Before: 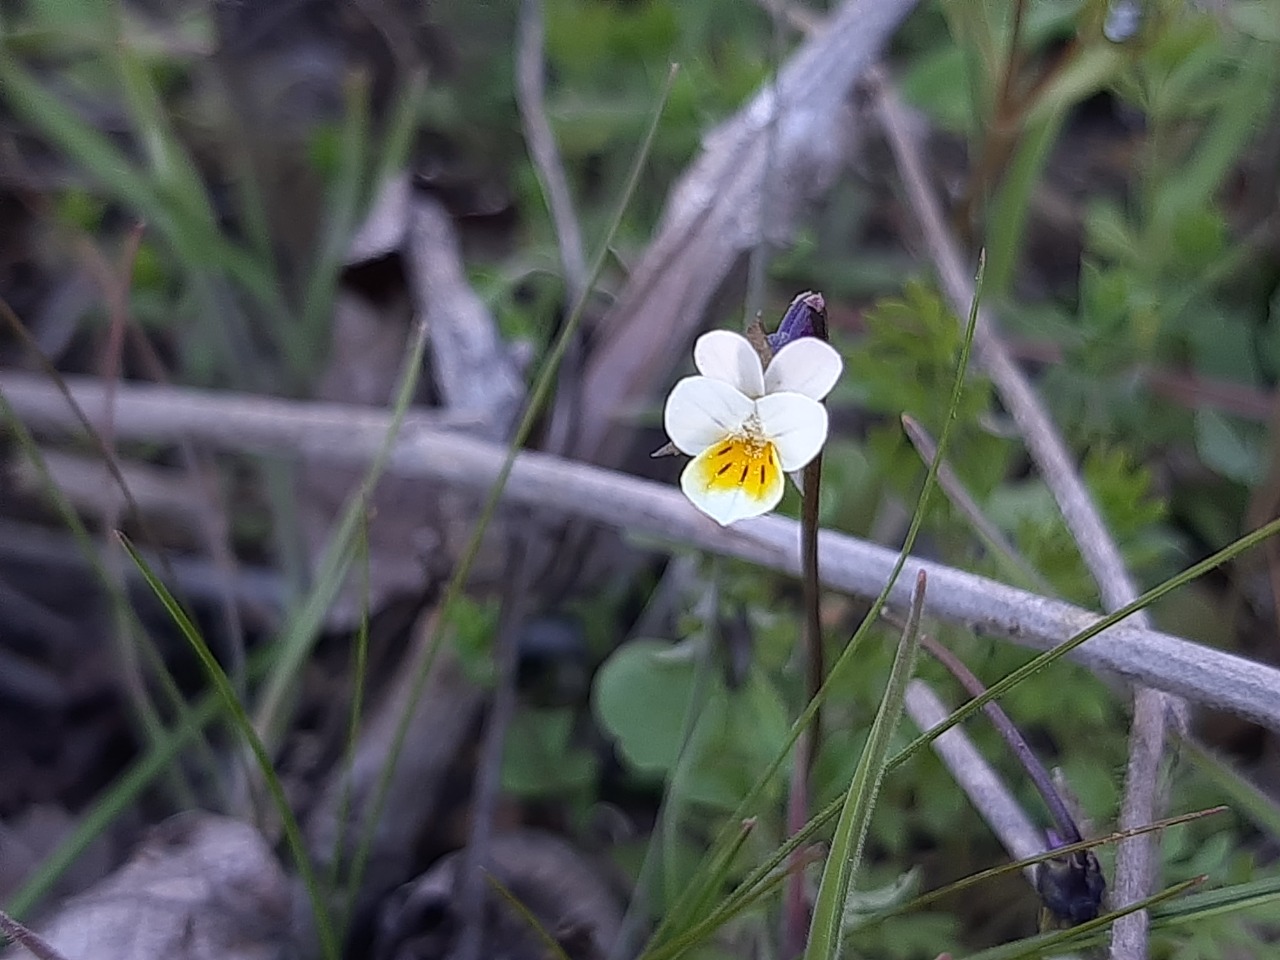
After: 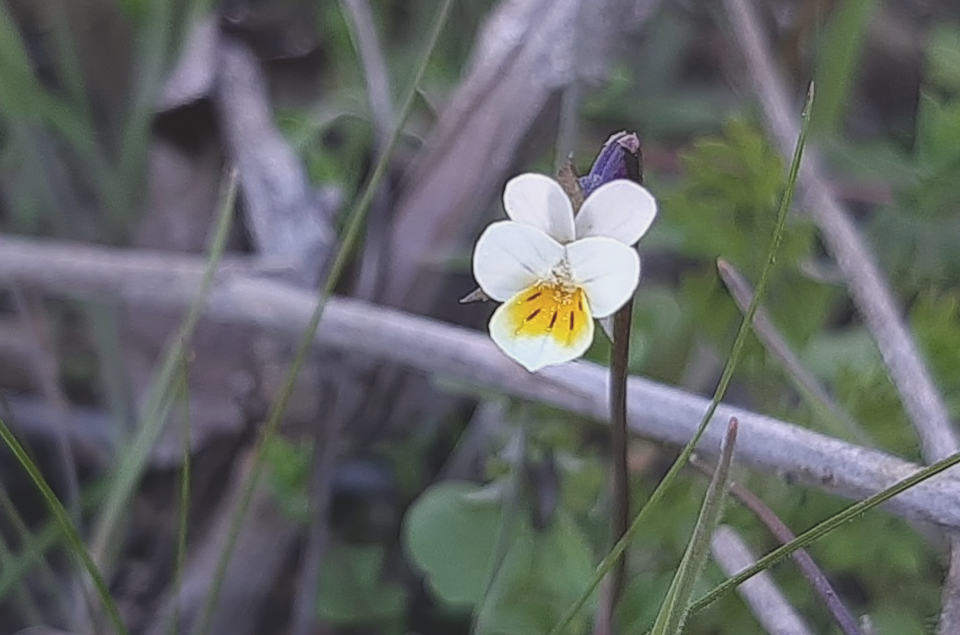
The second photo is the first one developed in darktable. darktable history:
color balance: lift [1.01, 1, 1, 1], gamma [1.097, 1, 1, 1], gain [0.85, 1, 1, 1]
crop: left 9.712%, top 16.928%, right 10.845%, bottom 12.332%
rotate and perspective: rotation 0.062°, lens shift (vertical) 0.115, lens shift (horizontal) -0.133, crop left 0.047, crop right 0.94, crop top 0.061, crop bottom 0.94
